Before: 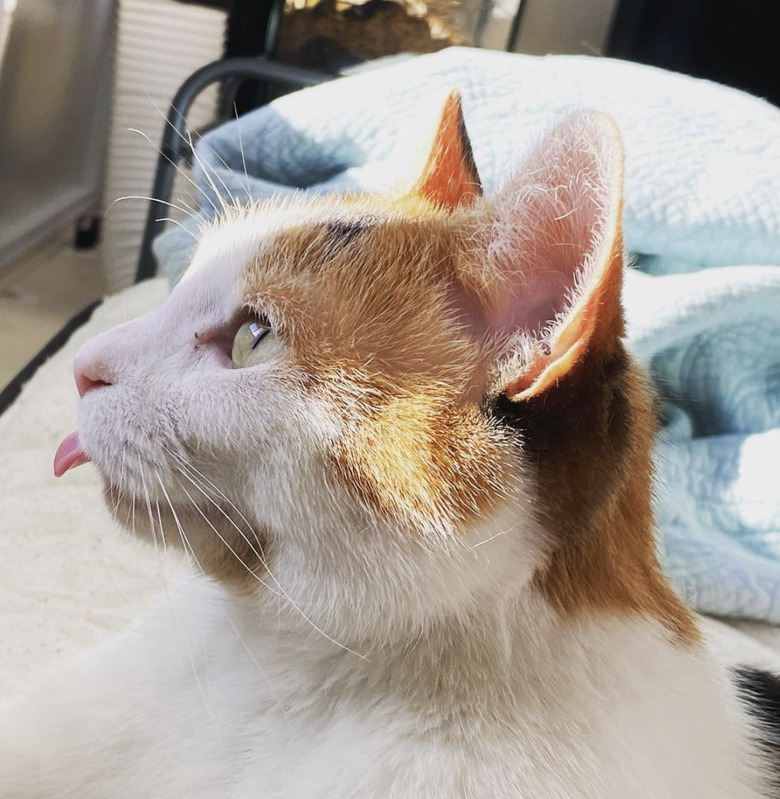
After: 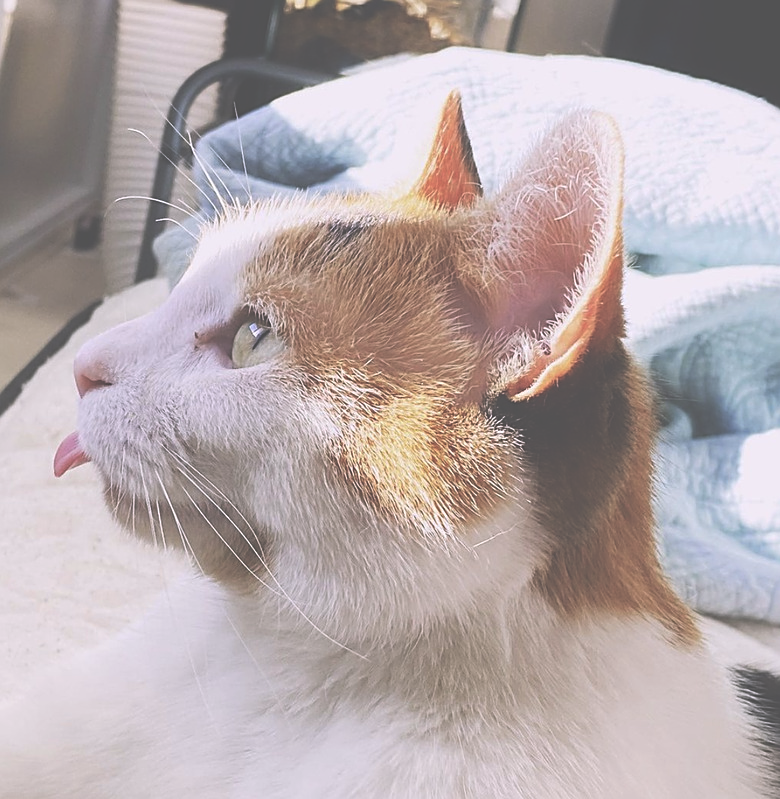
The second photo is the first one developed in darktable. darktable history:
exposure: black level correction -0.087, compensate exposure bias true, compensate highlight preservation false
color balance rgb: highlights gain › chroma 2.057%, highlights gain › hue 290.26°, perceptual saturation grading › global saturation 0.432%
sharpen: on, module defaults
